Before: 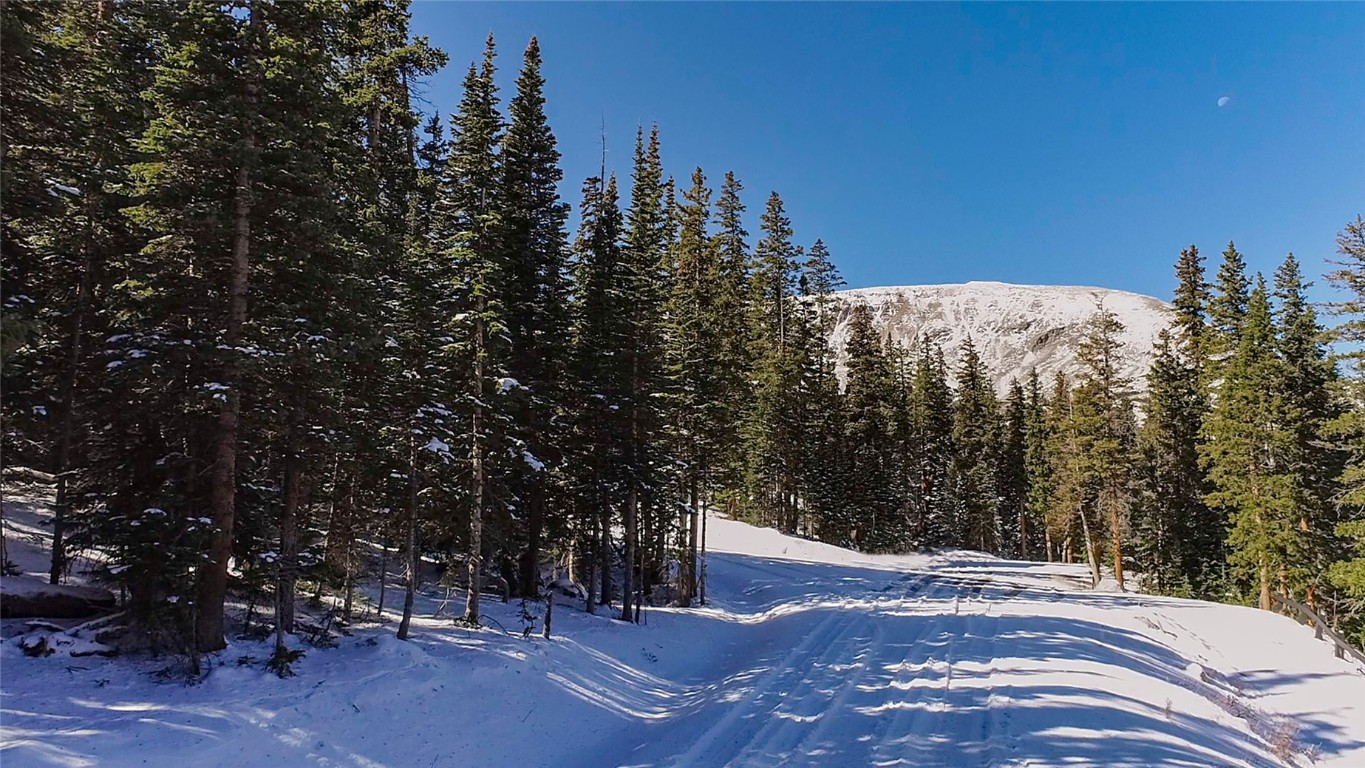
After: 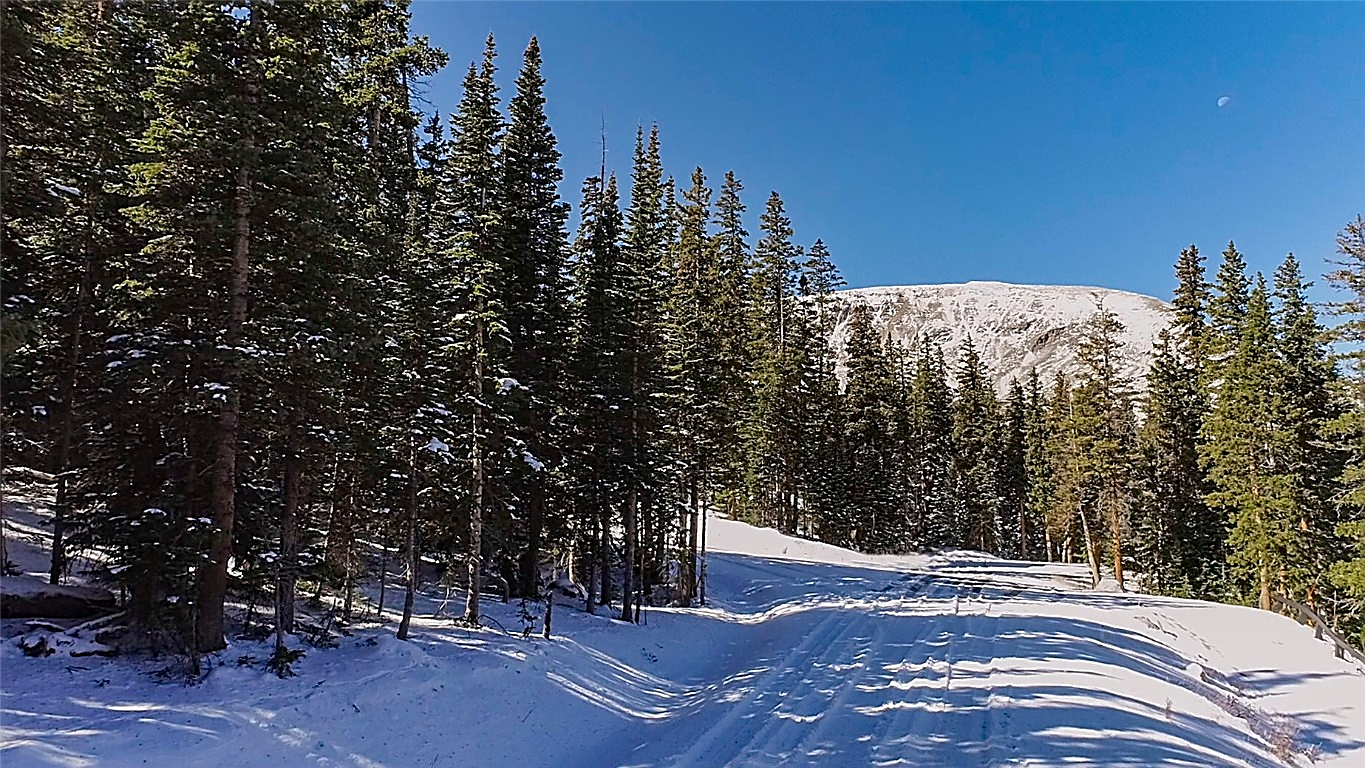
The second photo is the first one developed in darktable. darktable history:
sharpen: amount 0.902
